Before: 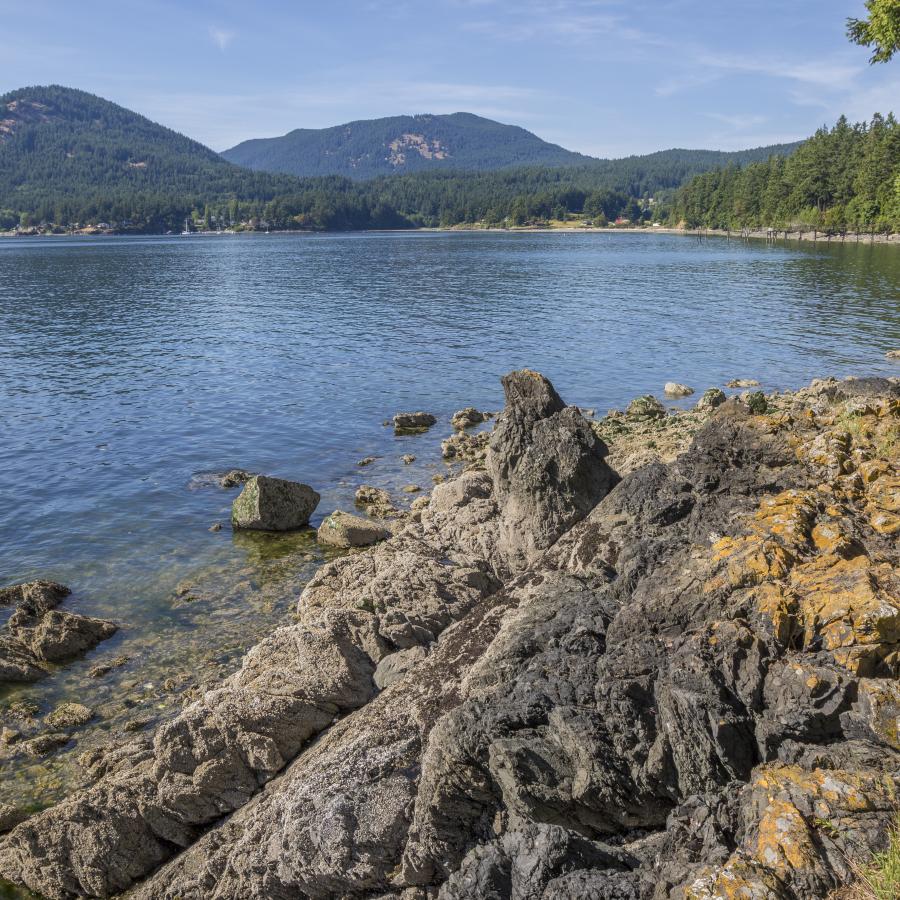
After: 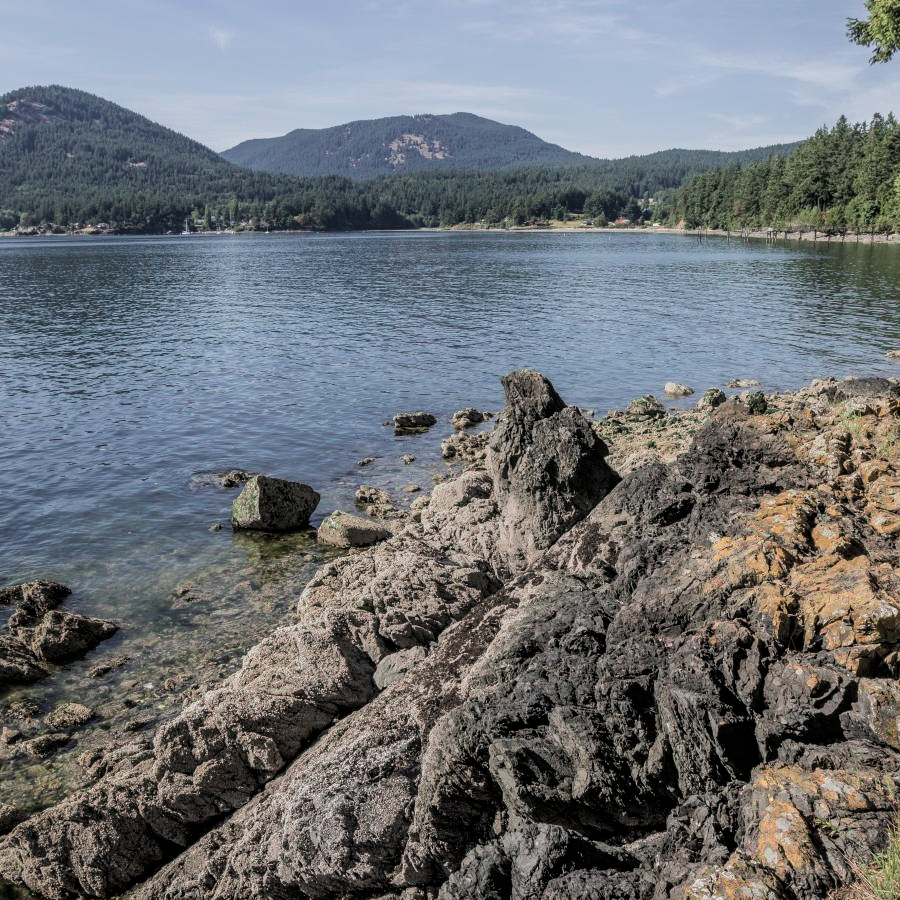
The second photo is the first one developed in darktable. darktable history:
color contrast: blue-yellow contrast 0.7
shadows and highlights: shadows -24.28, highlights 49.77, soften with gaussian
filmic rgb: black relative exposure -5 EV, white relative exposure 3.2 EV, hardness 3.42, contrast 1.2, highlights saturation mix -30%
